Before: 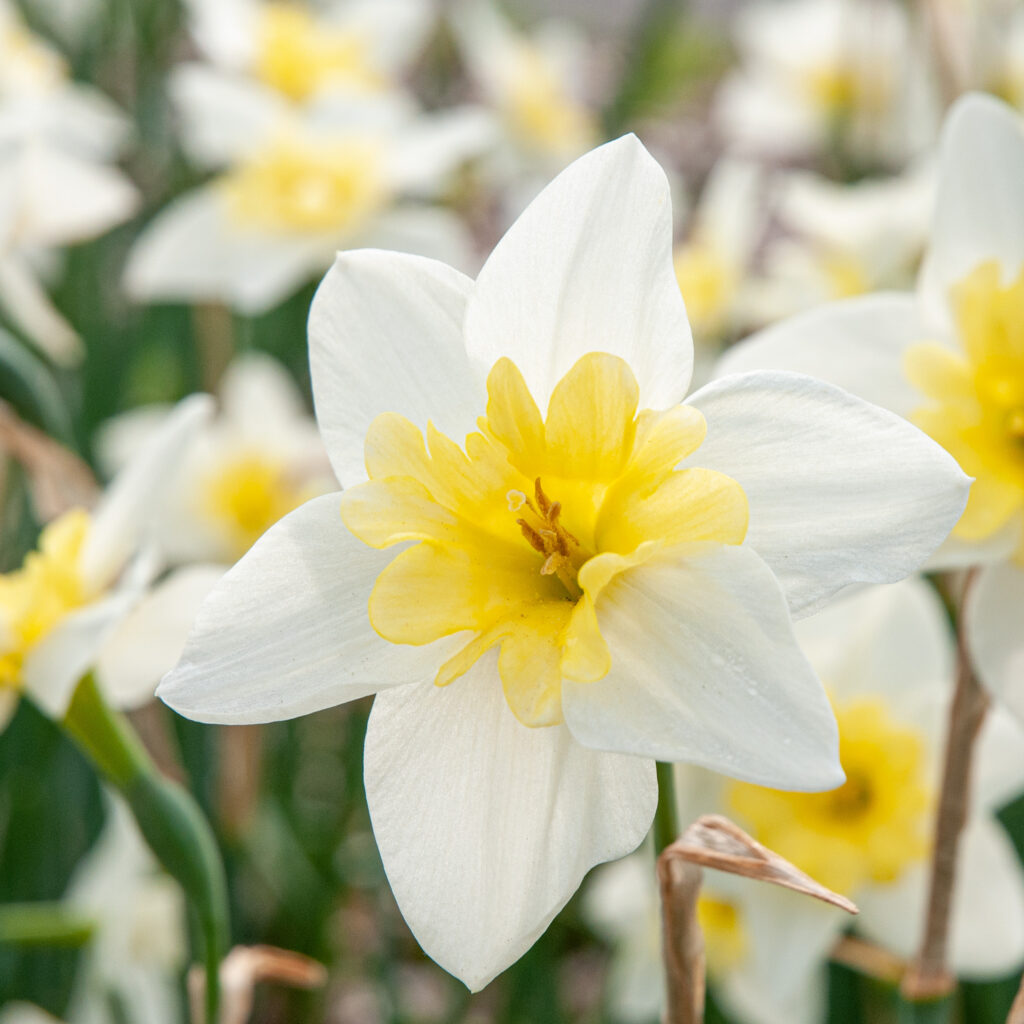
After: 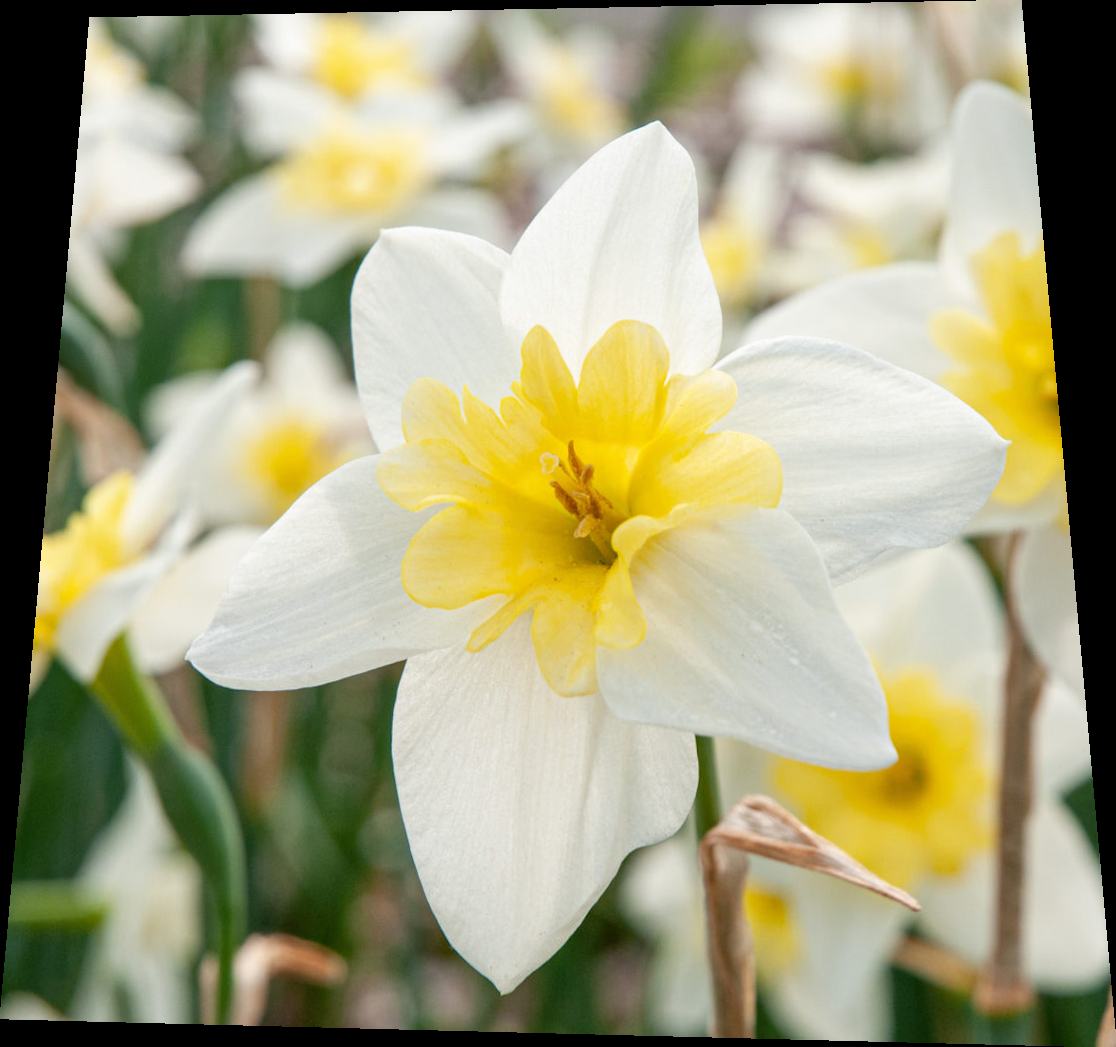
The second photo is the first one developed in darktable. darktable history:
rotate and perspective: rotation 0.128°, lens shift (vertical) -0.181, lens shift (horizontal) -0.044, shear 0.001, automatic cropping off
exposure: compensate highlight preservation false
